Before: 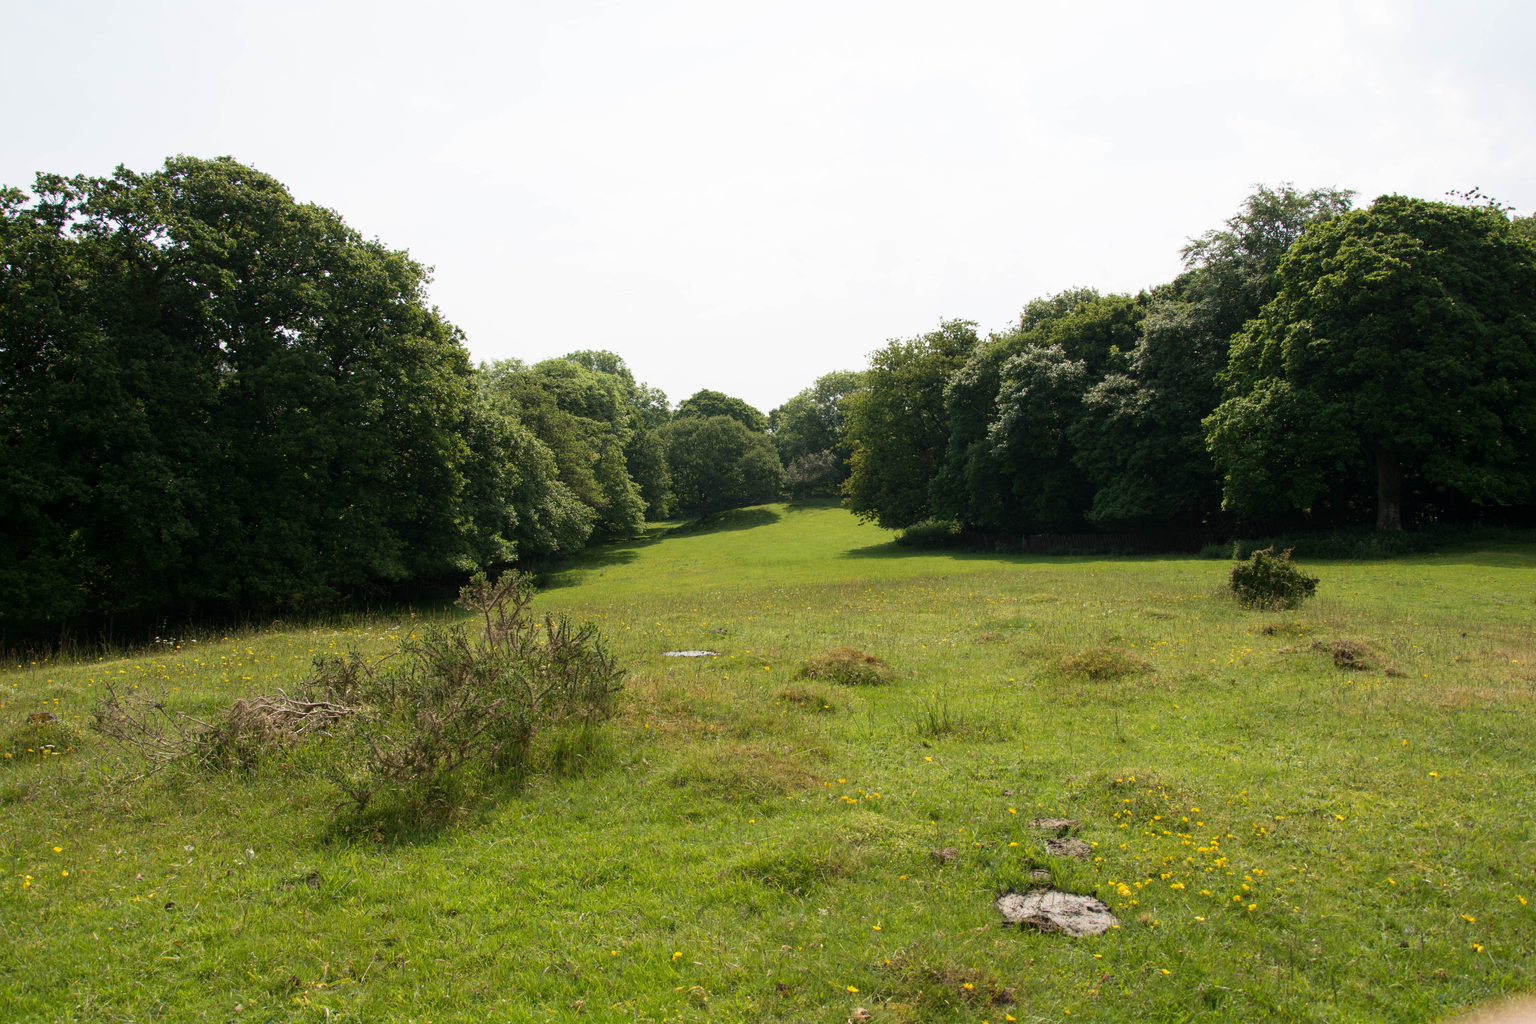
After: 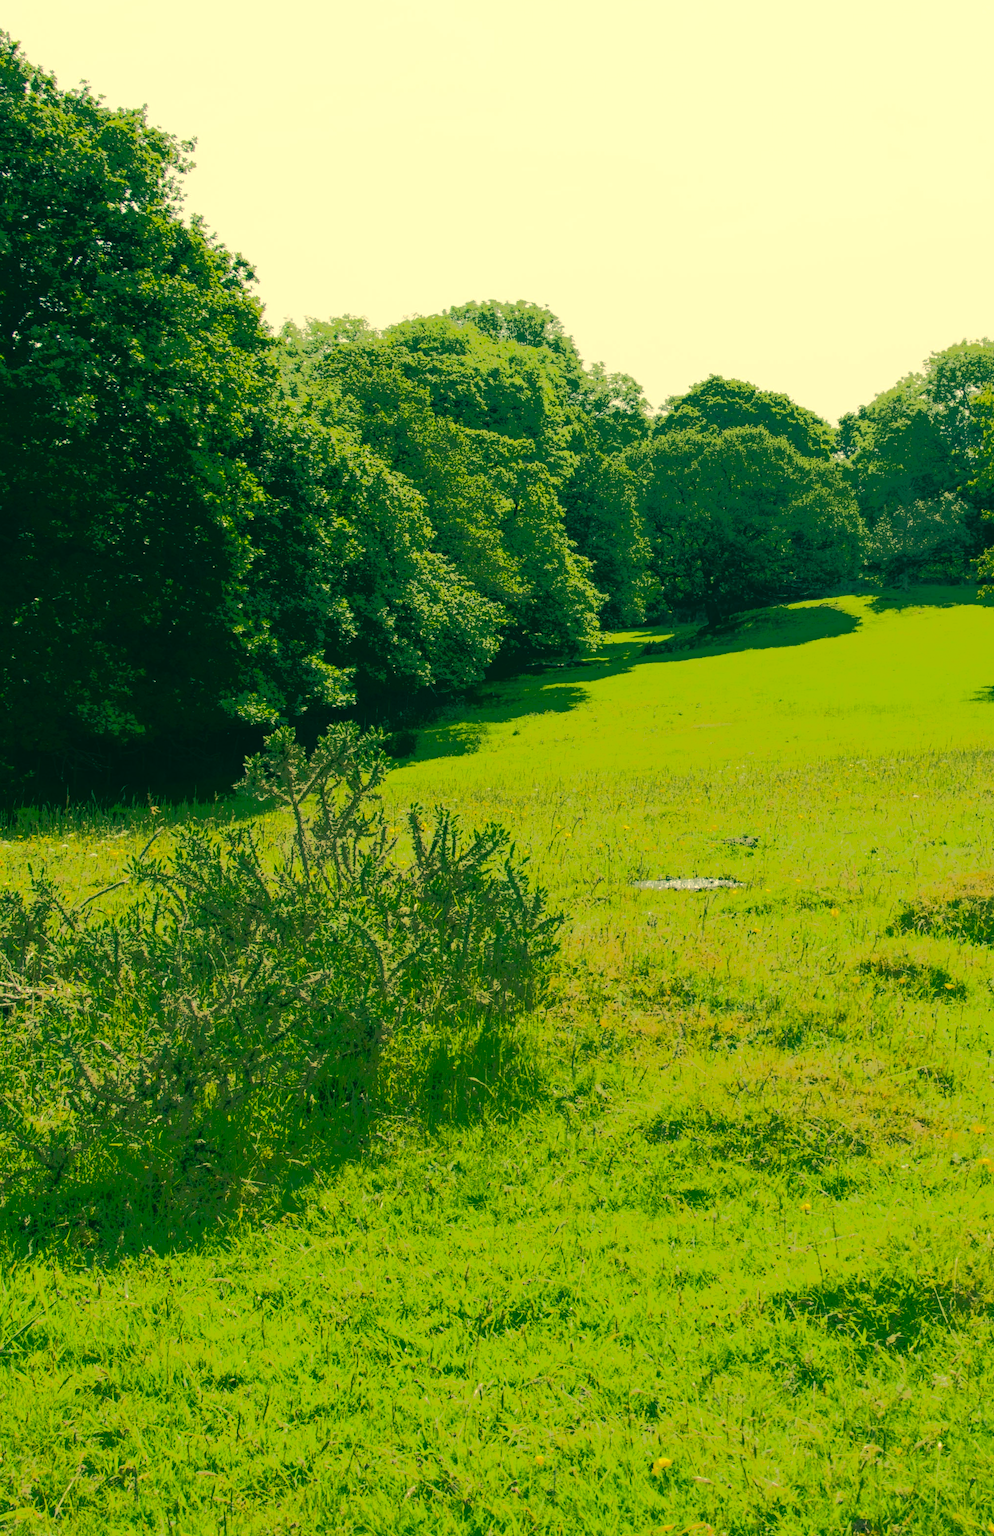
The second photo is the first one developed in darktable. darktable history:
color correction: highlights a* 2.19, highlights b* 33.92, shadows a* -36.63, shadows b* -6.07
crop and rotate: left 21.681%, top 18.946%, right 44.635%, bottom 3%
tone equalizer: -7 EV -0.632 EV, -6 EV 1.02 EV, -5 EV -0.47 EV, -4 EV 0.449 EV, -3 EV 0.409 EV, -2 EV 0.146 EV, -1 EV -0.15 EV, +0 EV -0.414 EV, edges refinement/feathering 500, mask exposure compensation -1.57 EV, preserve details no
